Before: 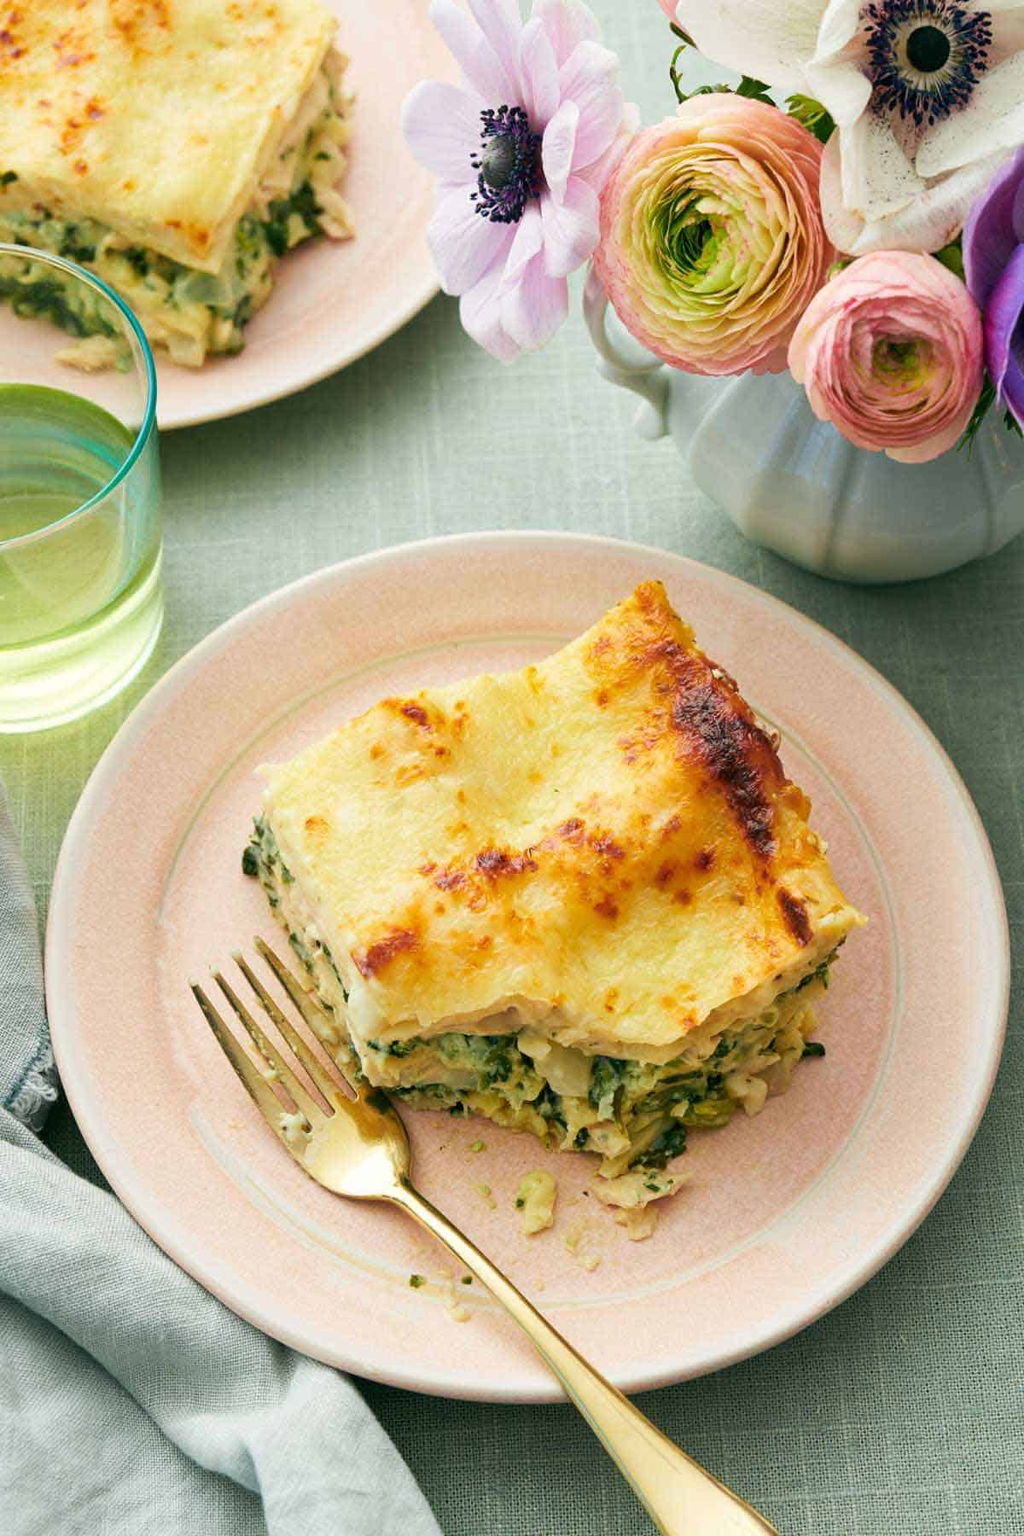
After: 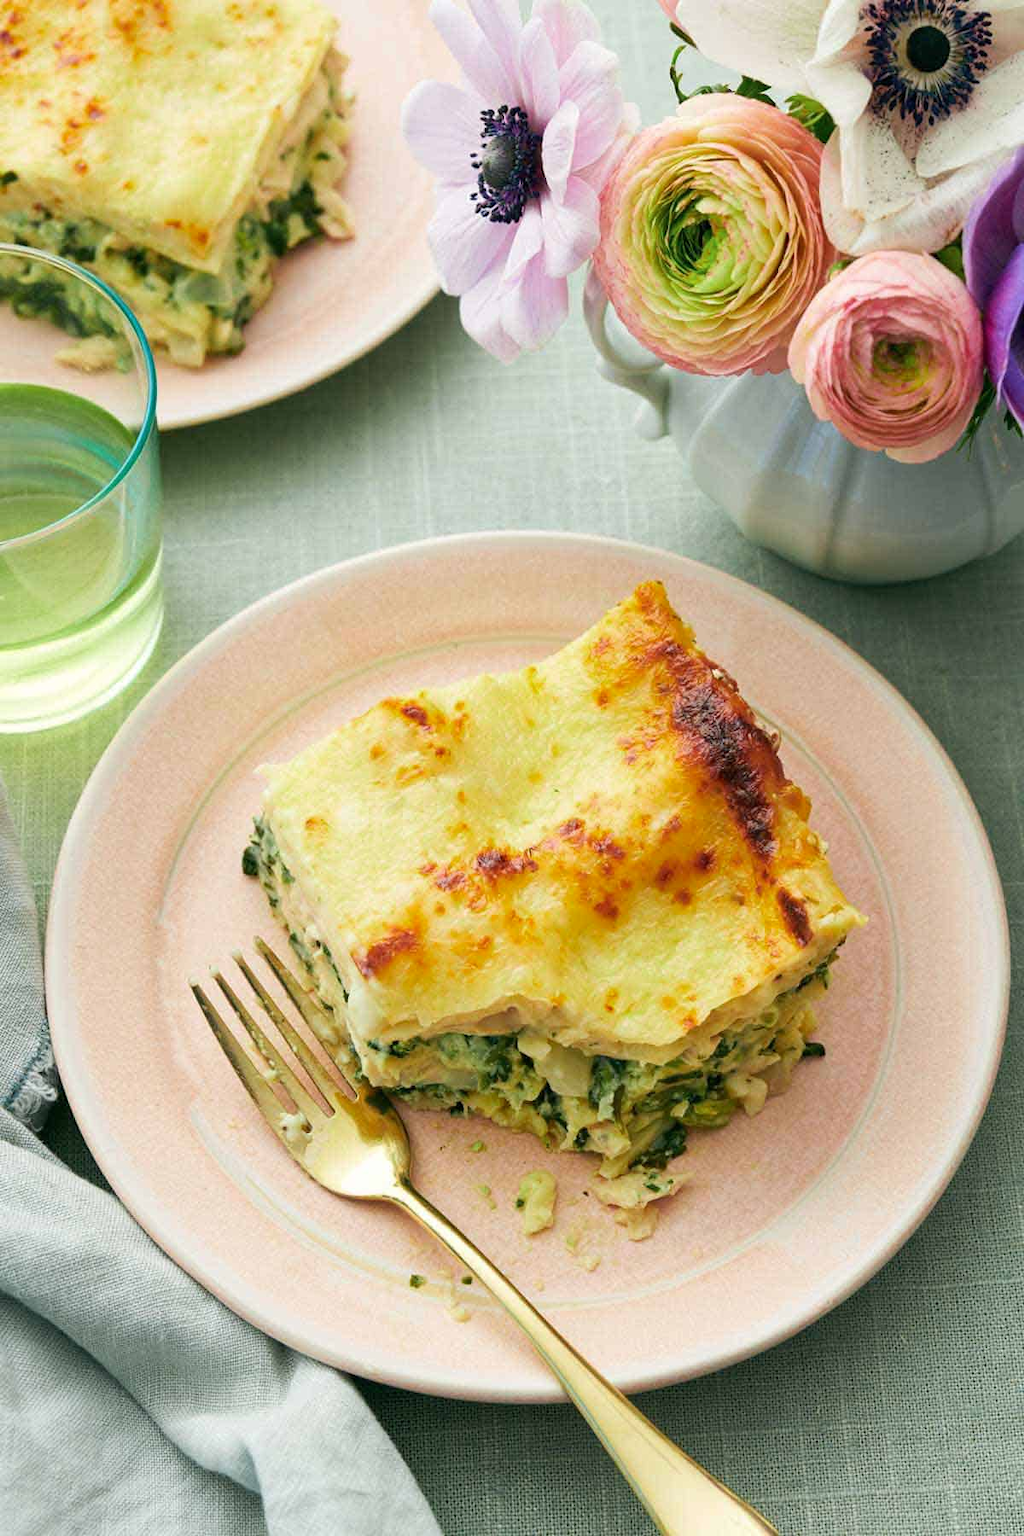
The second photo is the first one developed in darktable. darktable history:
exposure: compensate exposure bias true, compensate highlight preservation false
color zones: curves: ch2 [(0, 0.5) (0.143, 0.5) (0.286, 0.416) (0.429, 0.5) (0.571, 0.5) (0.714, 0.5) (0.857, 0.5) (1, 0.5)], mix -136.82%
